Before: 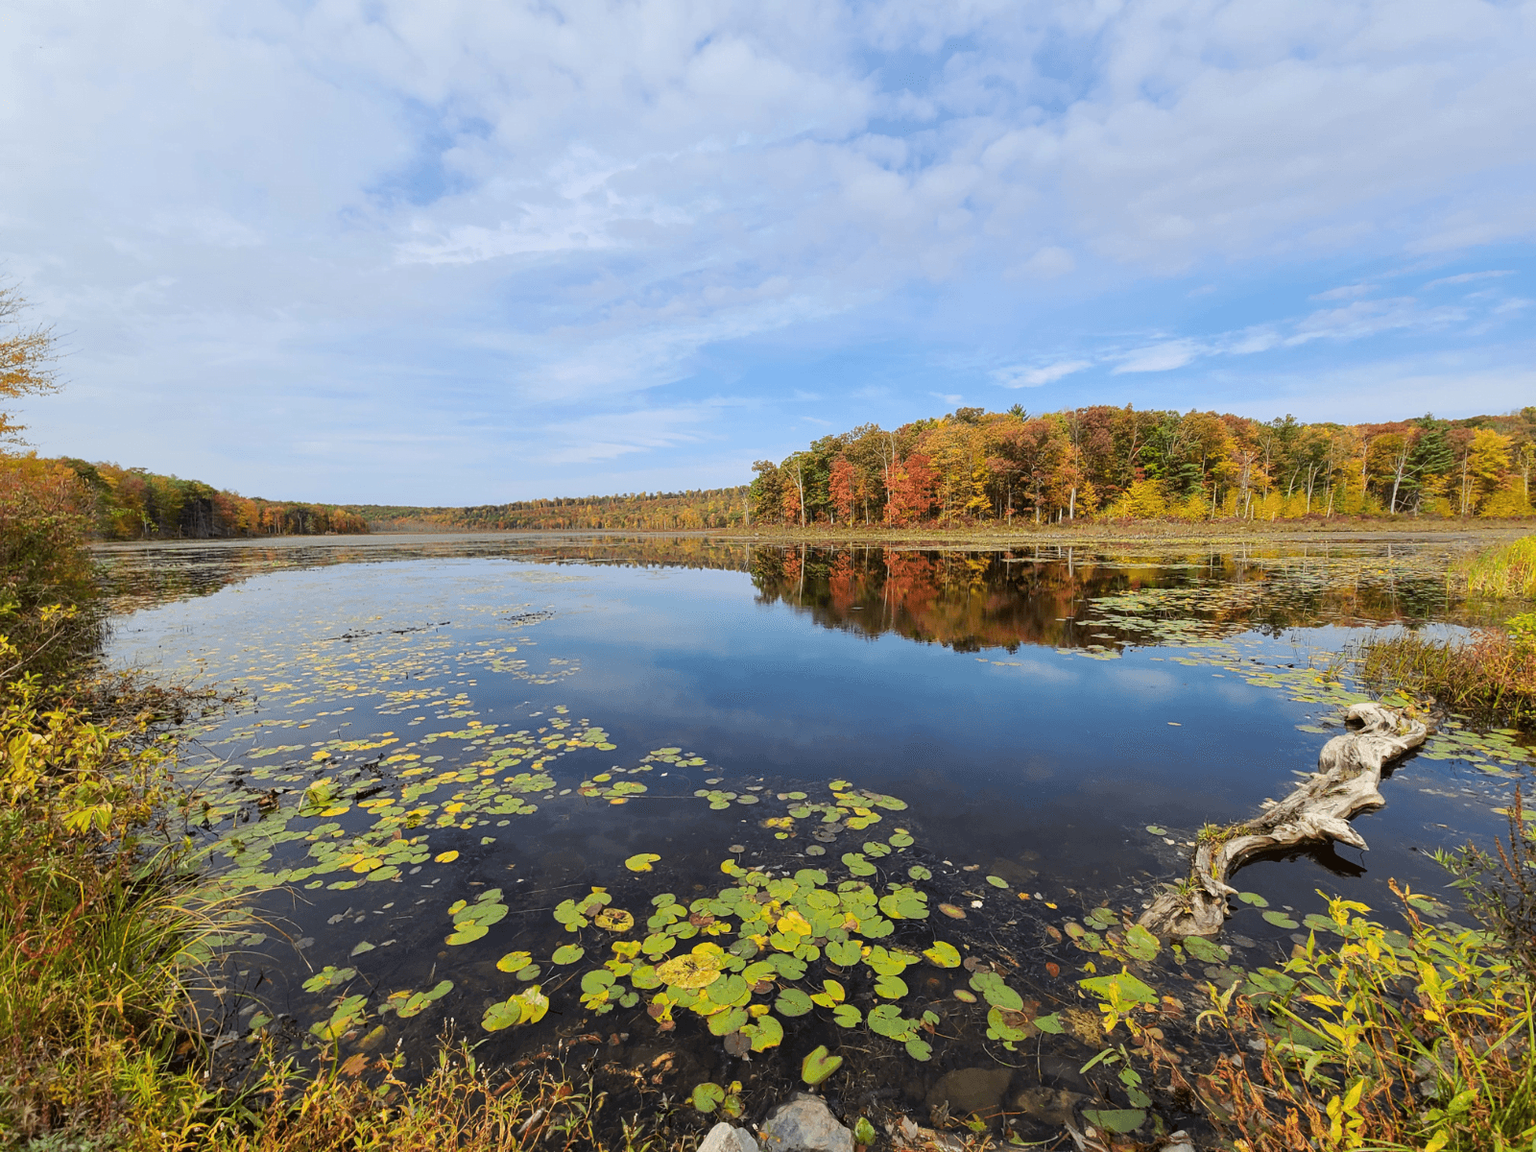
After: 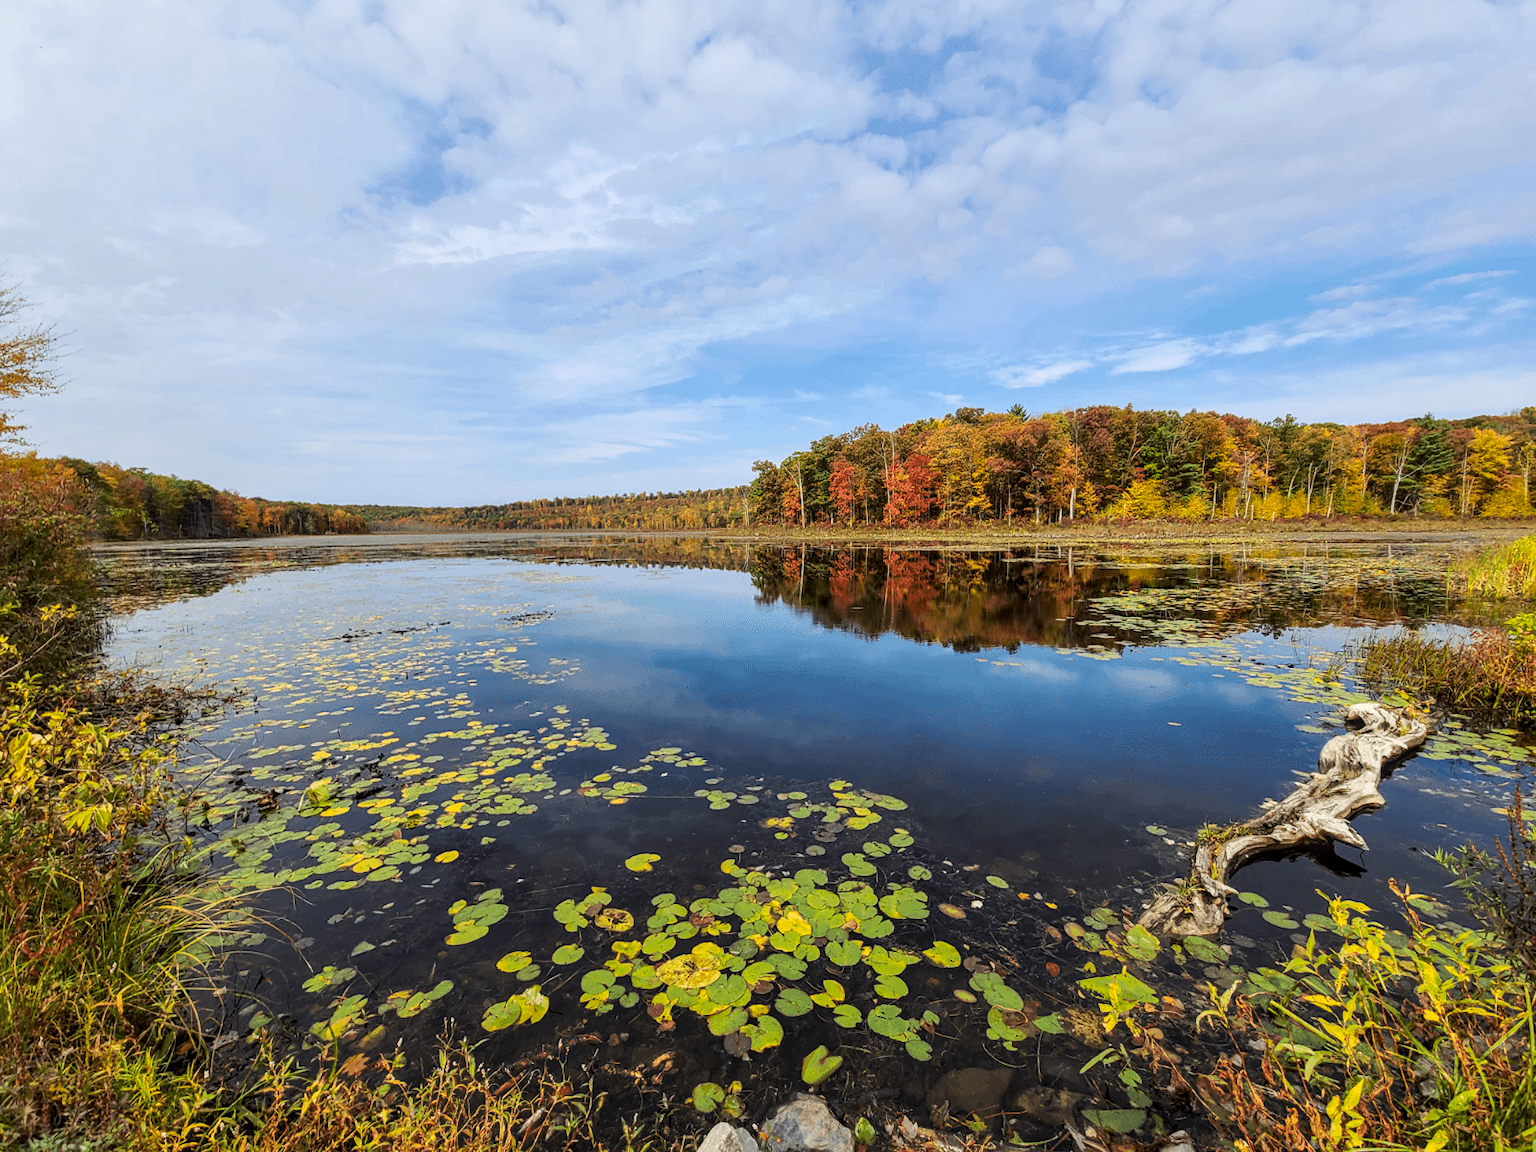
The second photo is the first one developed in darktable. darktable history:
local contrast: detail 130%
tone curve: curves: ch0 [(0, 0) (0.003, 0.038) (0.011, 0.035) (0.025, 0.03) (0.044, 0.044) (0.069, 0.062) (0.1, 0.087) (0.136, 0.114) (0.177, 0.15) (0.224, 0.193) (0.277, 0.242) (0.335, 0.299) (0.399, 0.361) (0.468, 0.437) (0.543, 0.521) (0.623, 0.614) (0.709, 0.717) (0.801, 0.817) (0.898, 0.913) (1, 1)], preserve colors none
